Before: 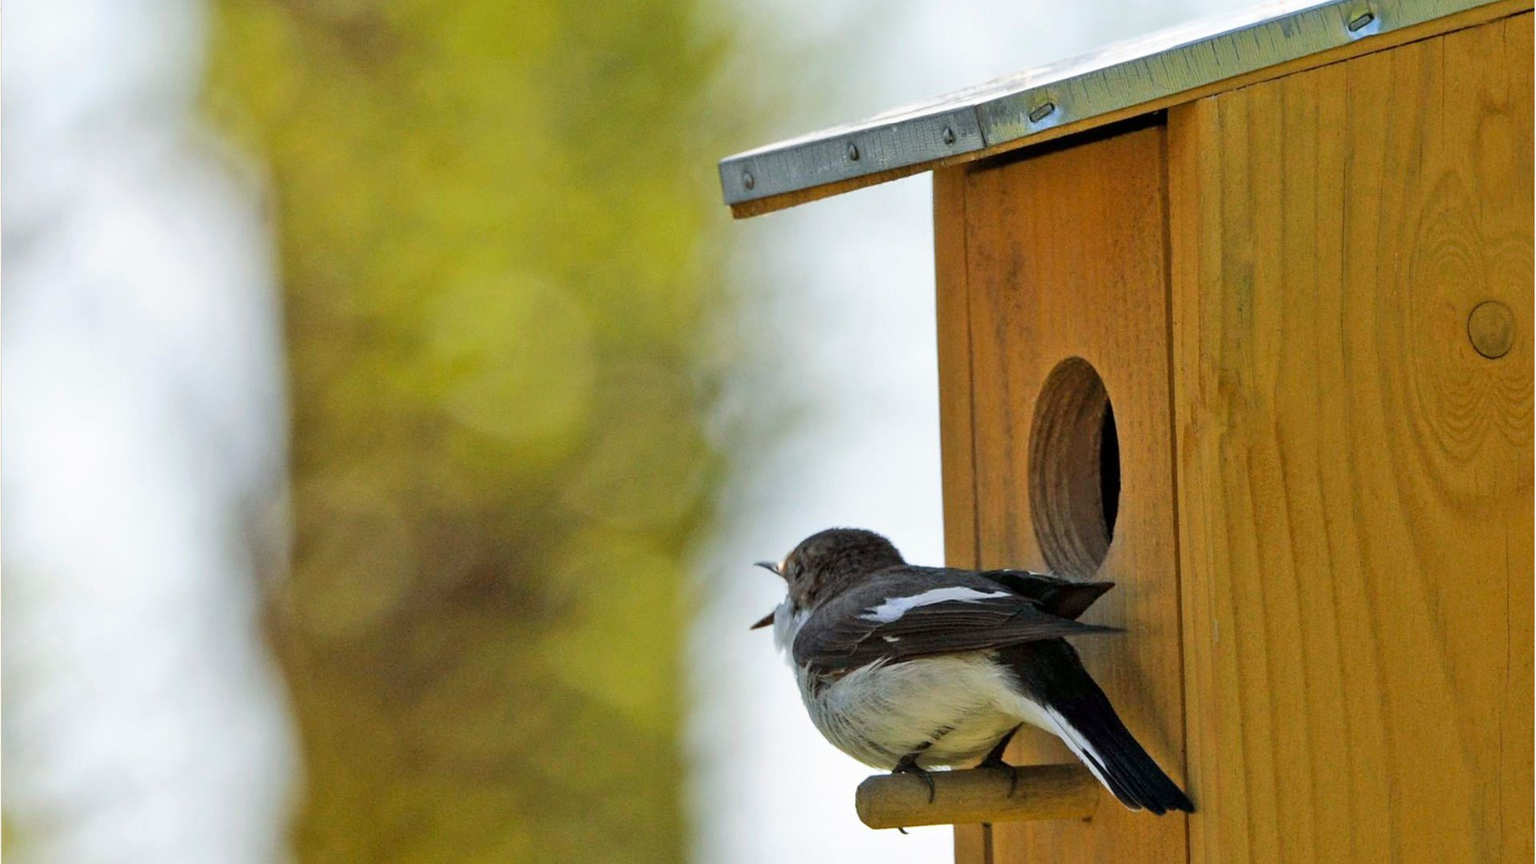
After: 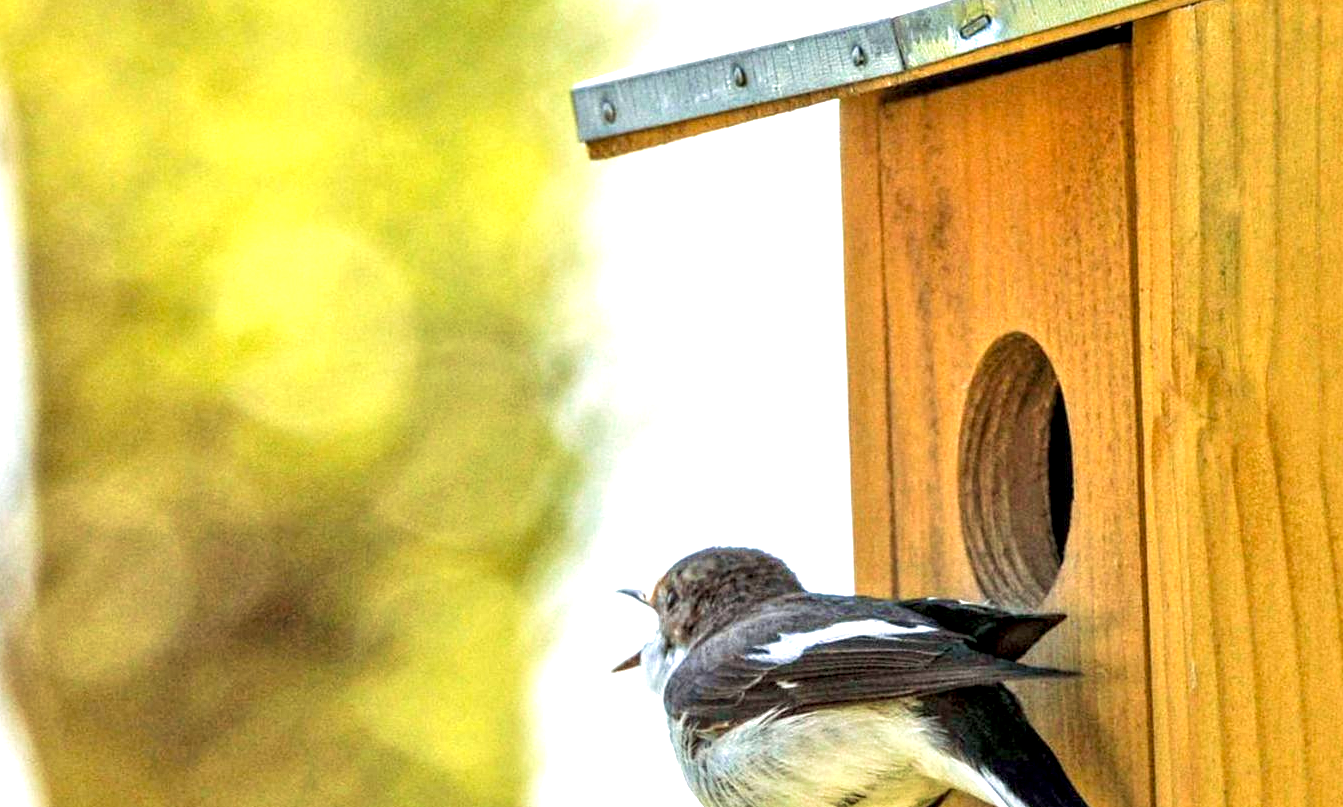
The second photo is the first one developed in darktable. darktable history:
velvia: on, module defaults
local contrast: highlights 20%, detail 150%
crop and rotate: left 17.046%, top 10.659%, right 12.989%, bottom 14.553%
exposure: black level correction 0.001, exposure 1.398 EV, compensate exposure bias true, compensate highlight preservation false
